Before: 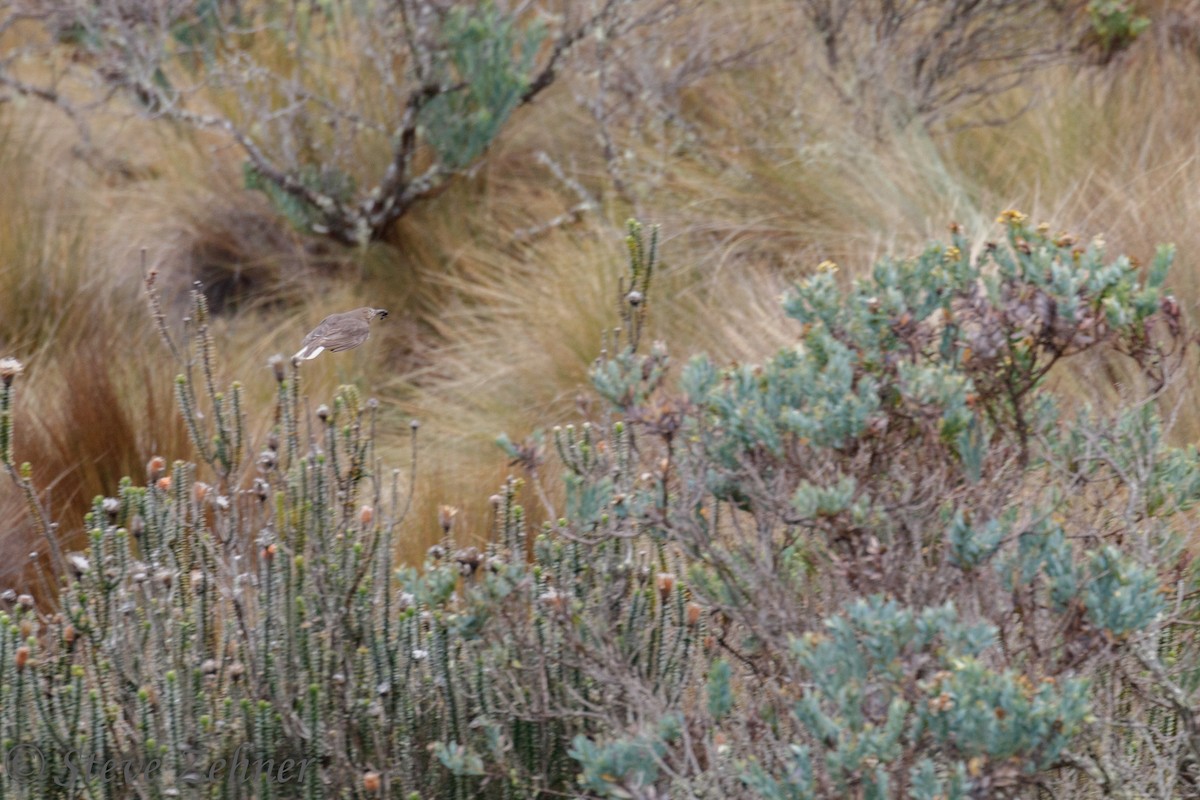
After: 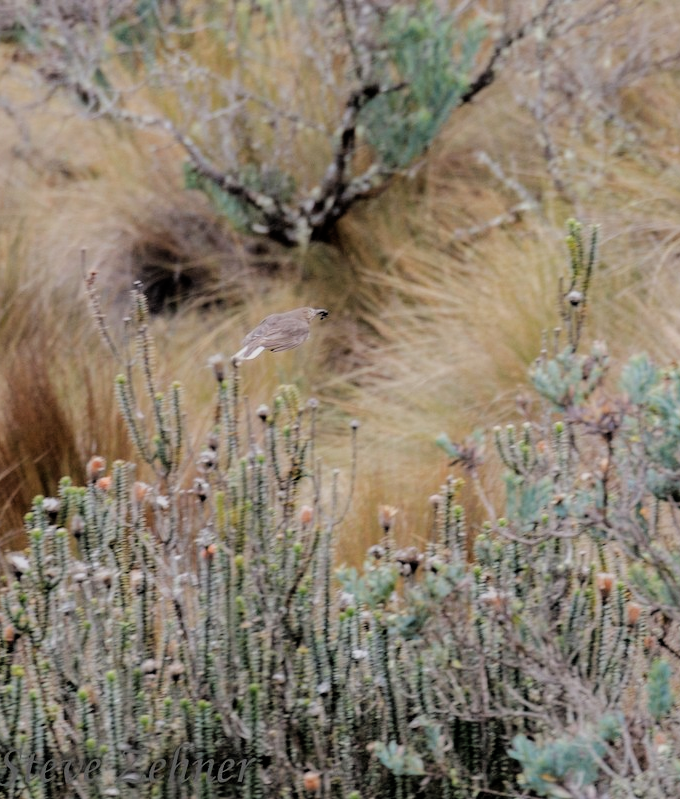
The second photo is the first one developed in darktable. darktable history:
exposure: exposure 0.297 EV, compensate highlight preservation false
crop: left 5.03%, right 38.248%
filmic rgb: black relative exposure -4.4 EV, white relative exposure 5.01 EV, threshold 3.01 EV, hardness 2.17, latitude 40.77%, contrast 1.157, highlights saturation mix 10.11%, shadows ↔ highlights balance 0.964%, enable highlight reconstruction true
